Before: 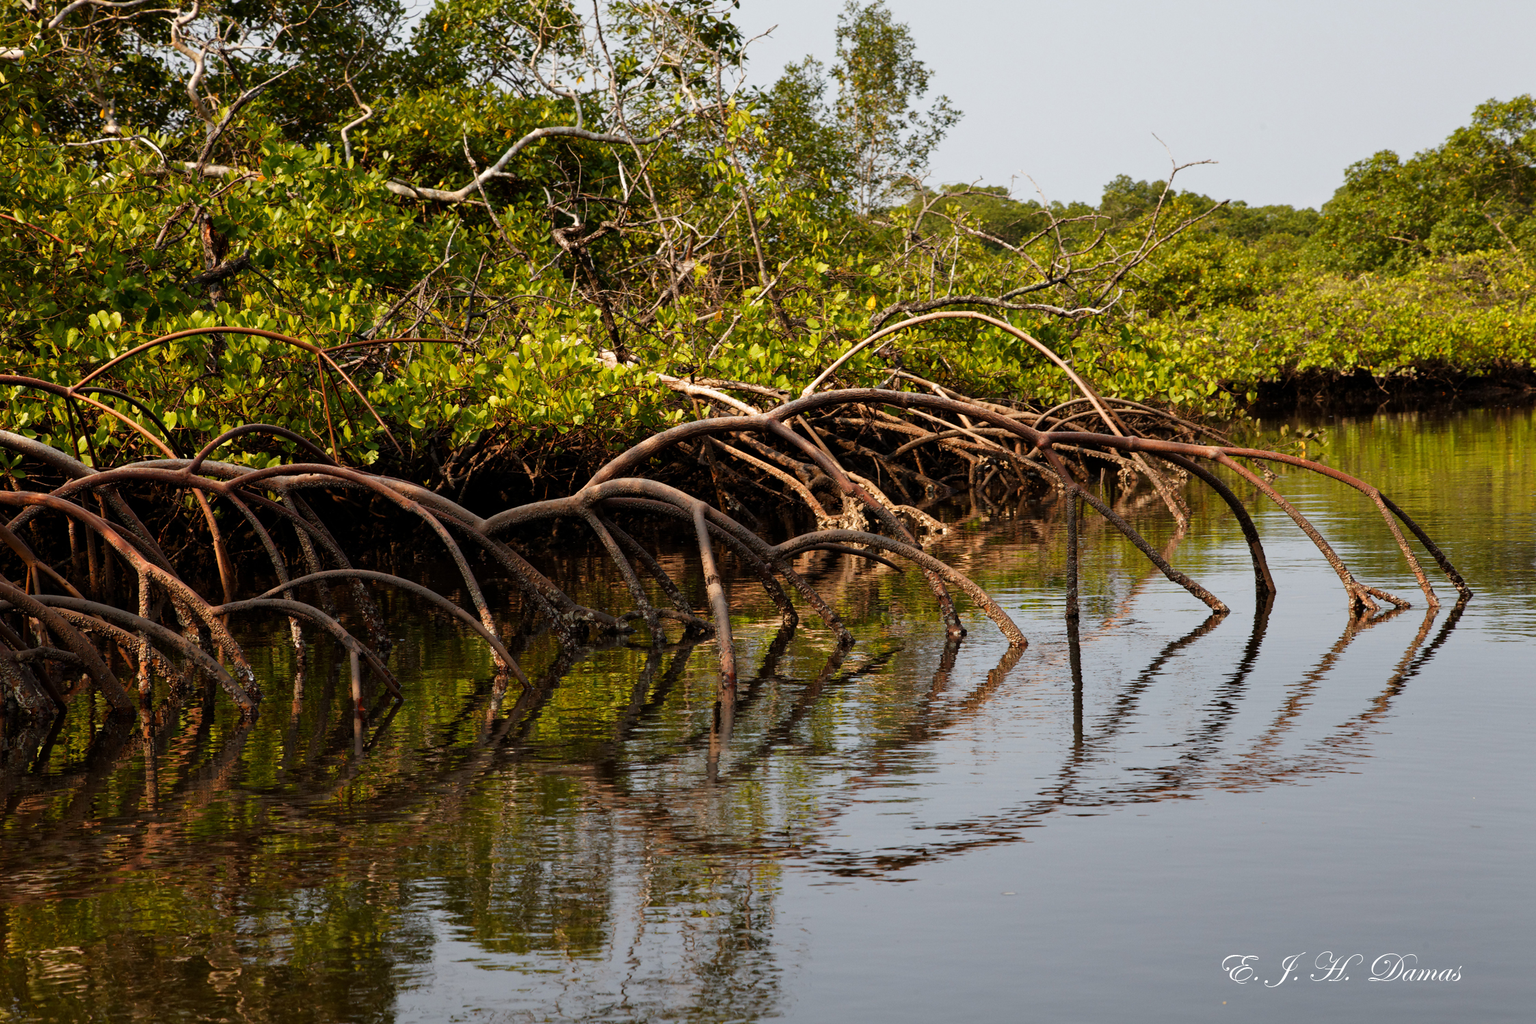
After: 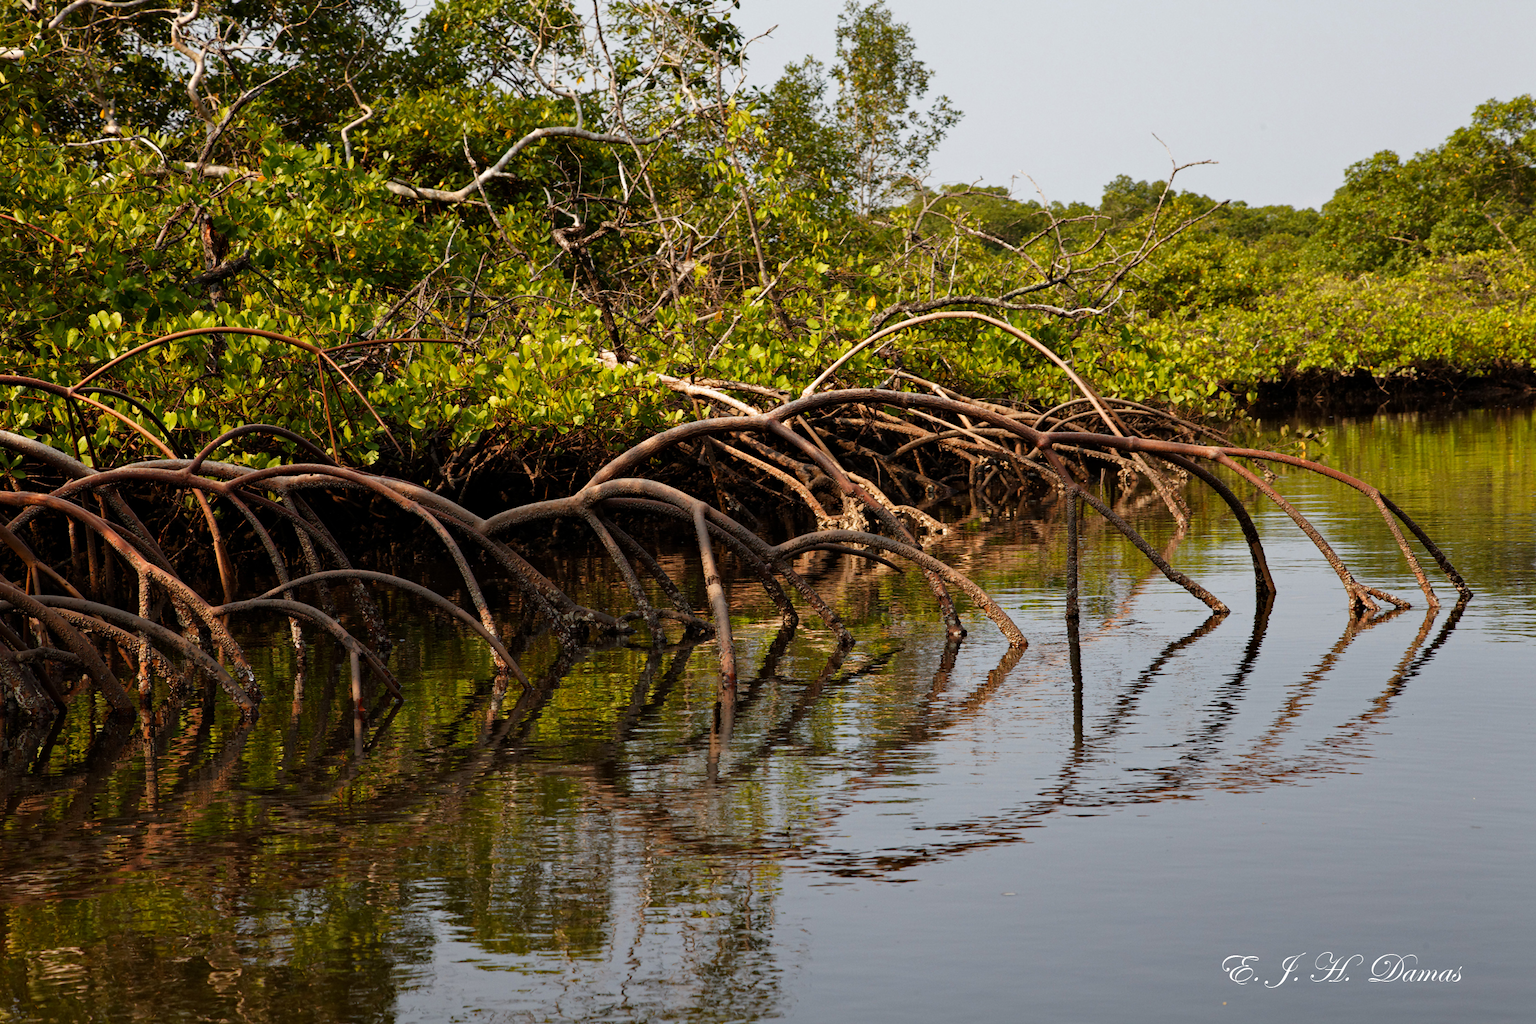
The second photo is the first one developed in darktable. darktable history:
haze removal: compatibility mode true, adaptive false
white balance: emerald 1
